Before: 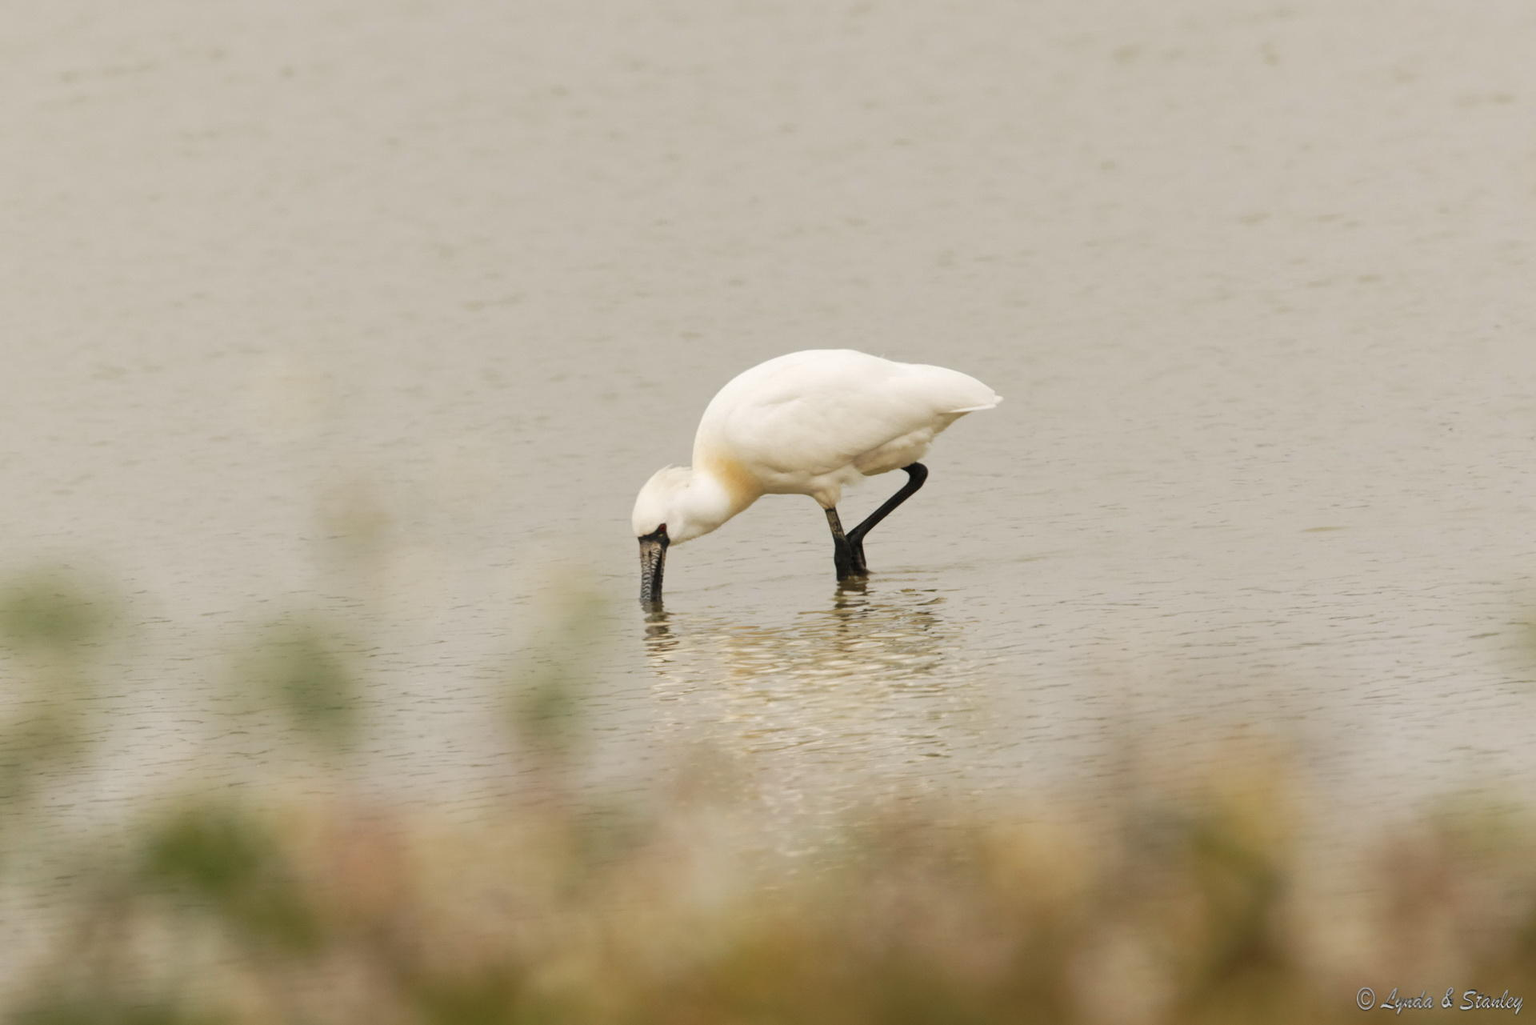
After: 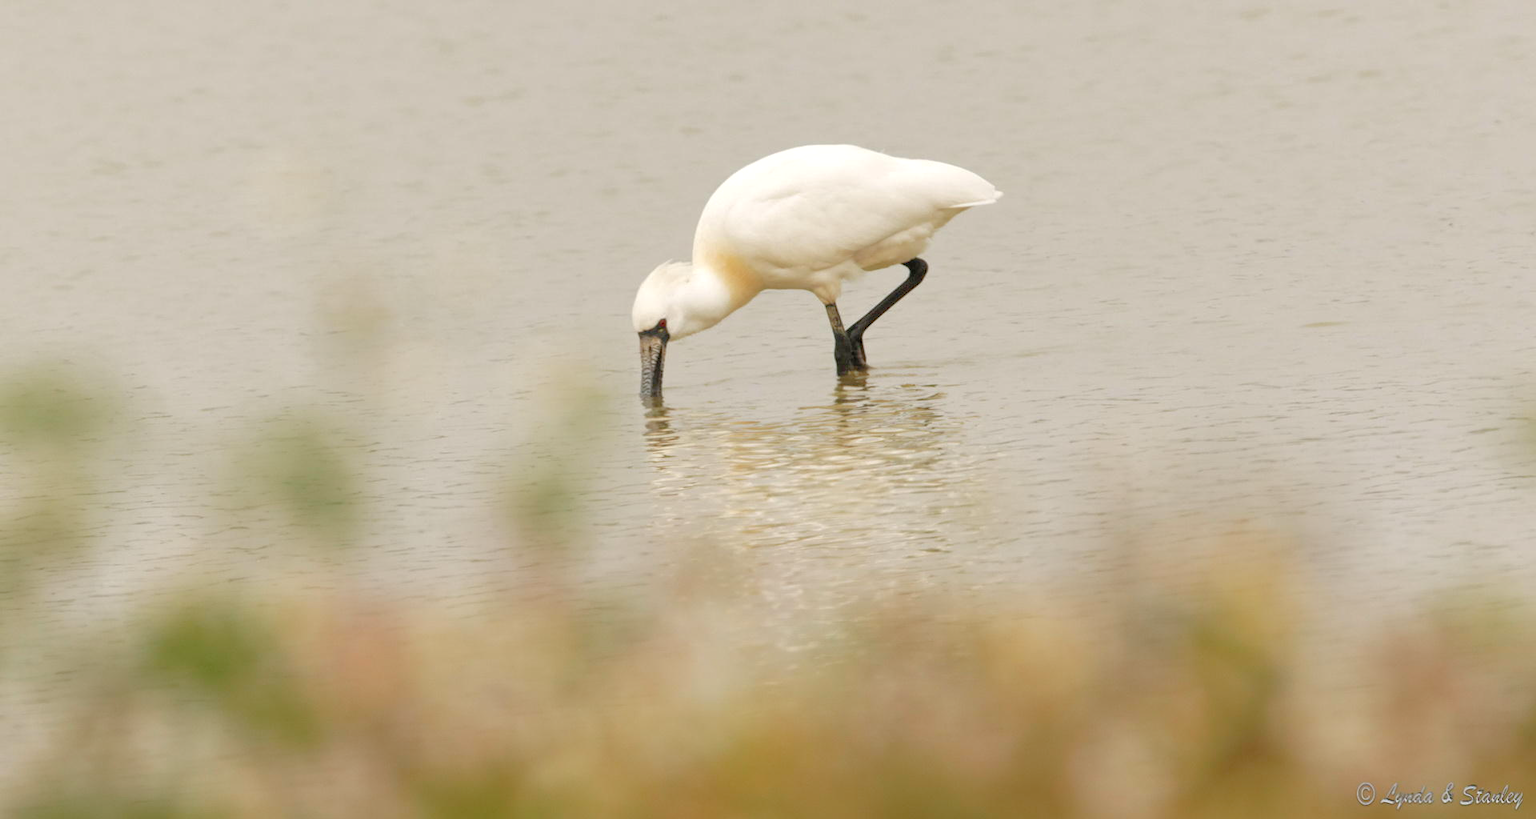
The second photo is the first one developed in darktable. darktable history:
crop and rotate: top 19.998%
tone curve: curves: ch0 [(0, 0) (0.004, 0.008) (0.077, 0.156) (0.169, 0.29) (0.774, 0.774) (1, 1)], color space Lab, linked channels, preserve colors none
exposure: black level correction 0.001, exposure 0.191 EV, compensate highlight preservation false
